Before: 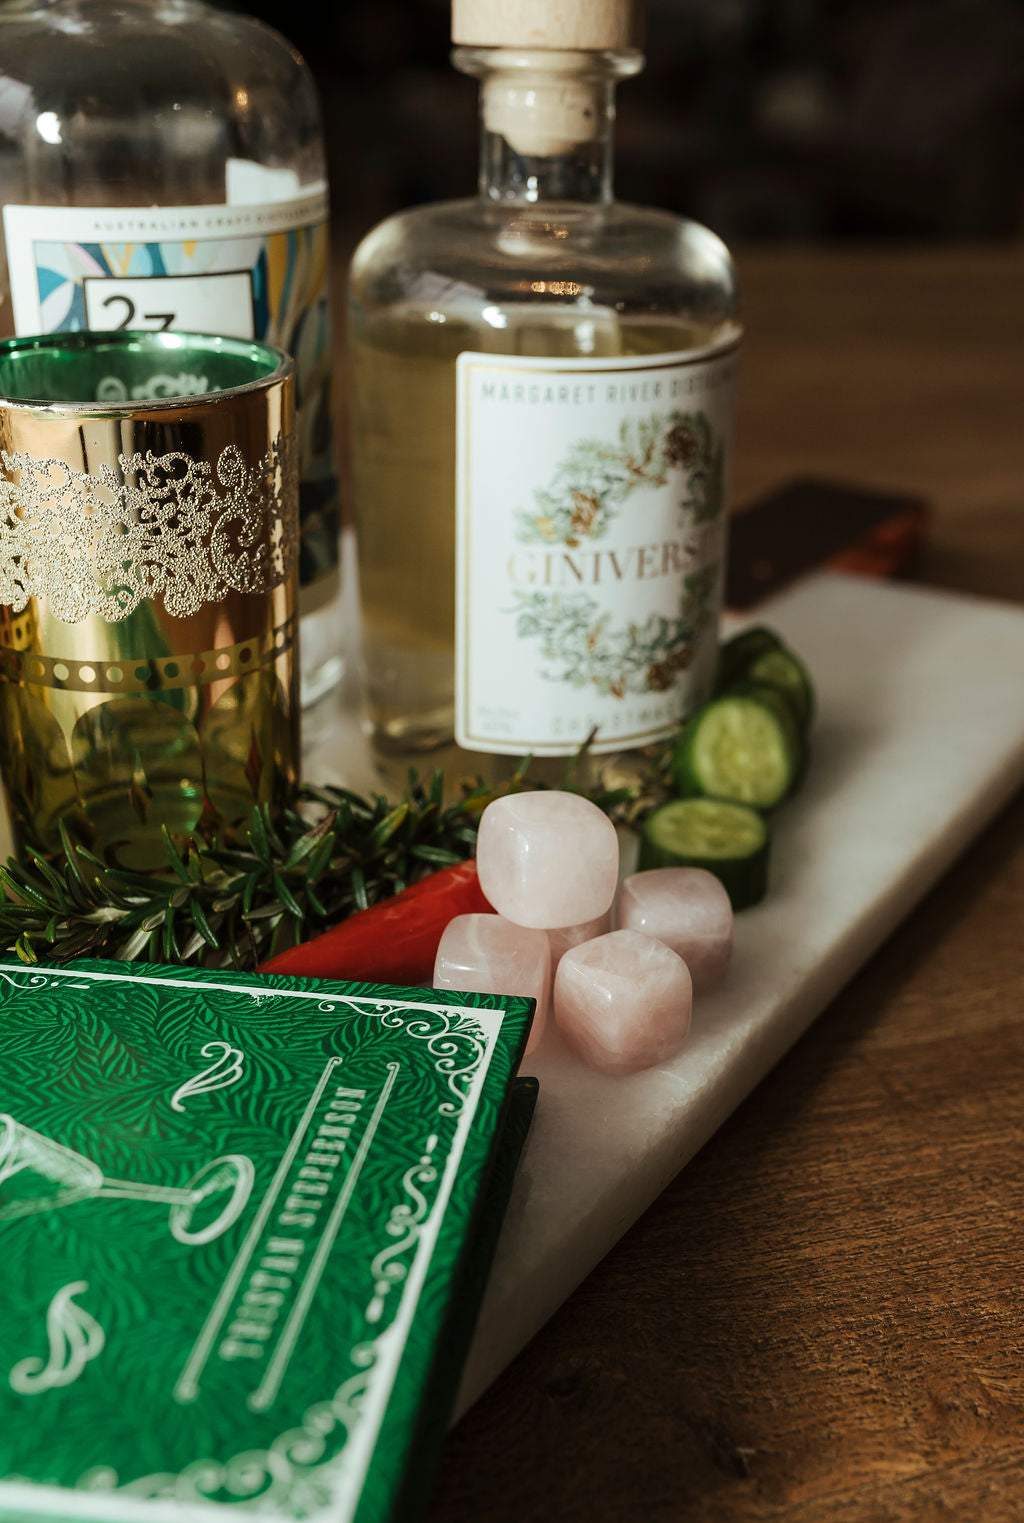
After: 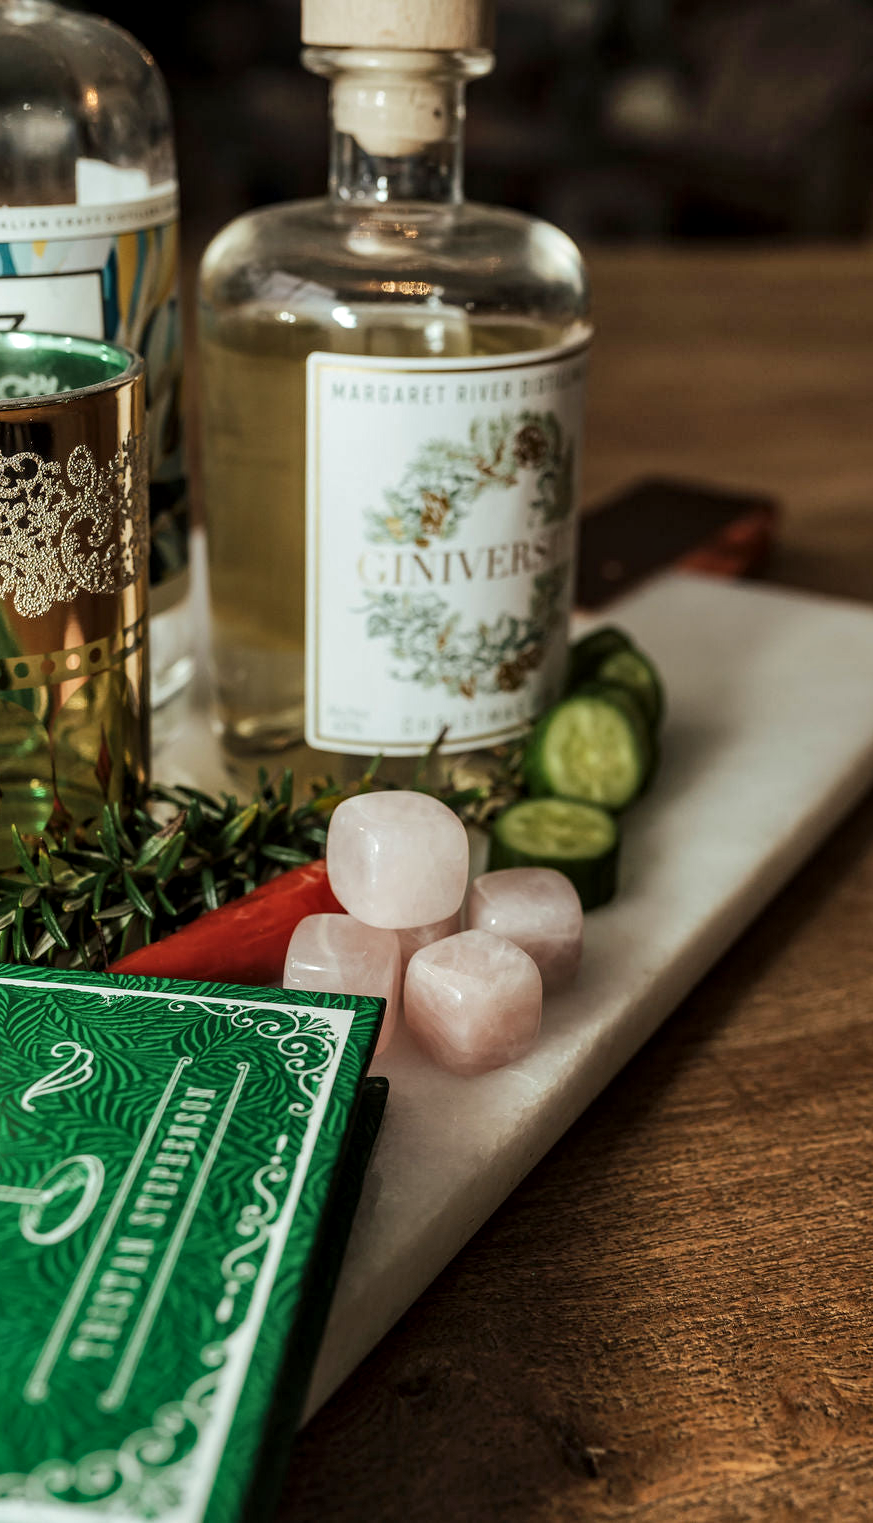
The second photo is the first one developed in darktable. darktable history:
local contrast: detail 130%
crop and rotate: left 14.74%
shadows and highlights: low approximation 0.01, soften with gaussian
